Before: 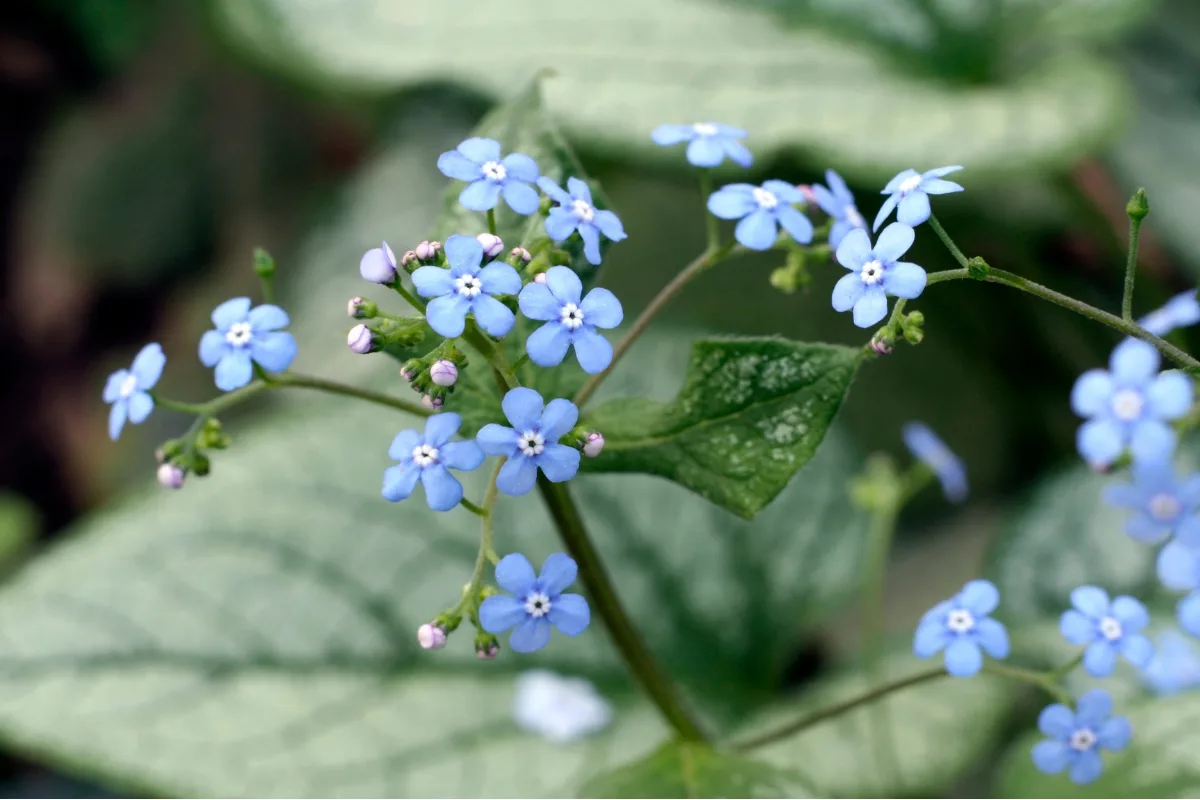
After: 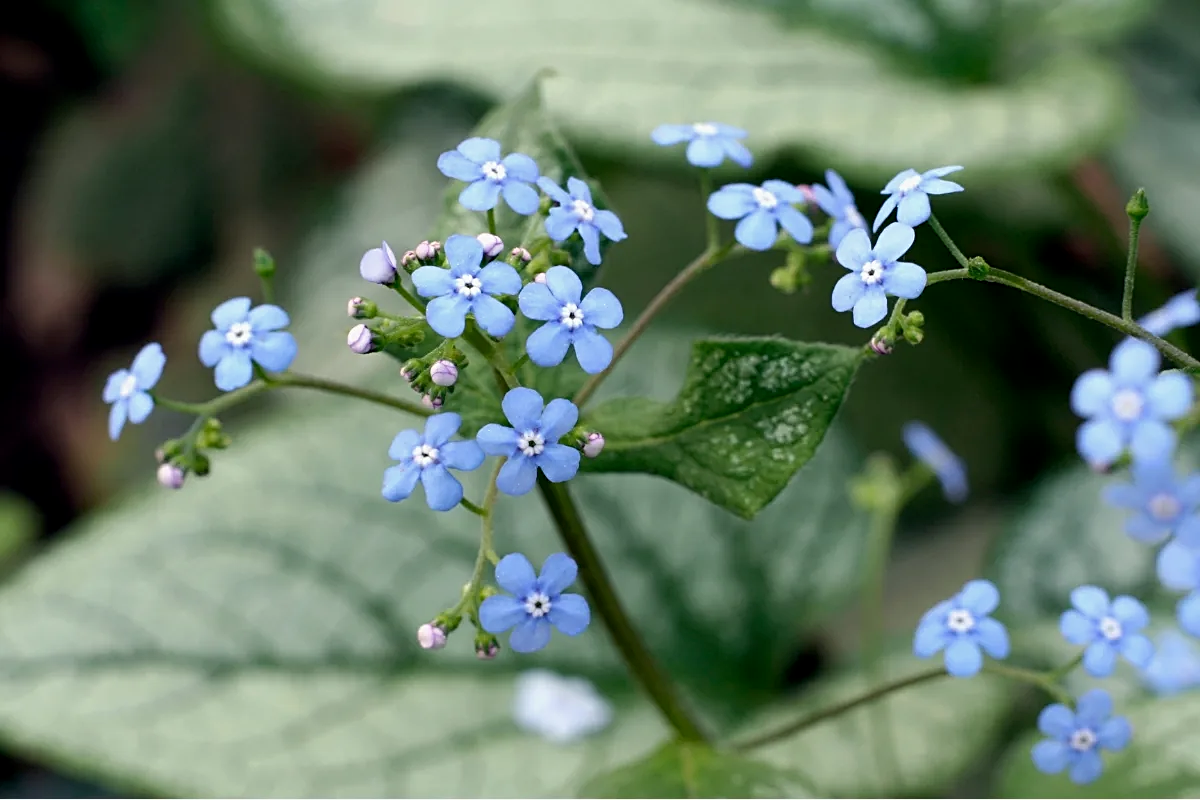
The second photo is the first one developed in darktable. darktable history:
exposure: black level correction 0.002, exposure -0.1 EV, compensate highlight preservation false
sharpen: on, module defaults
